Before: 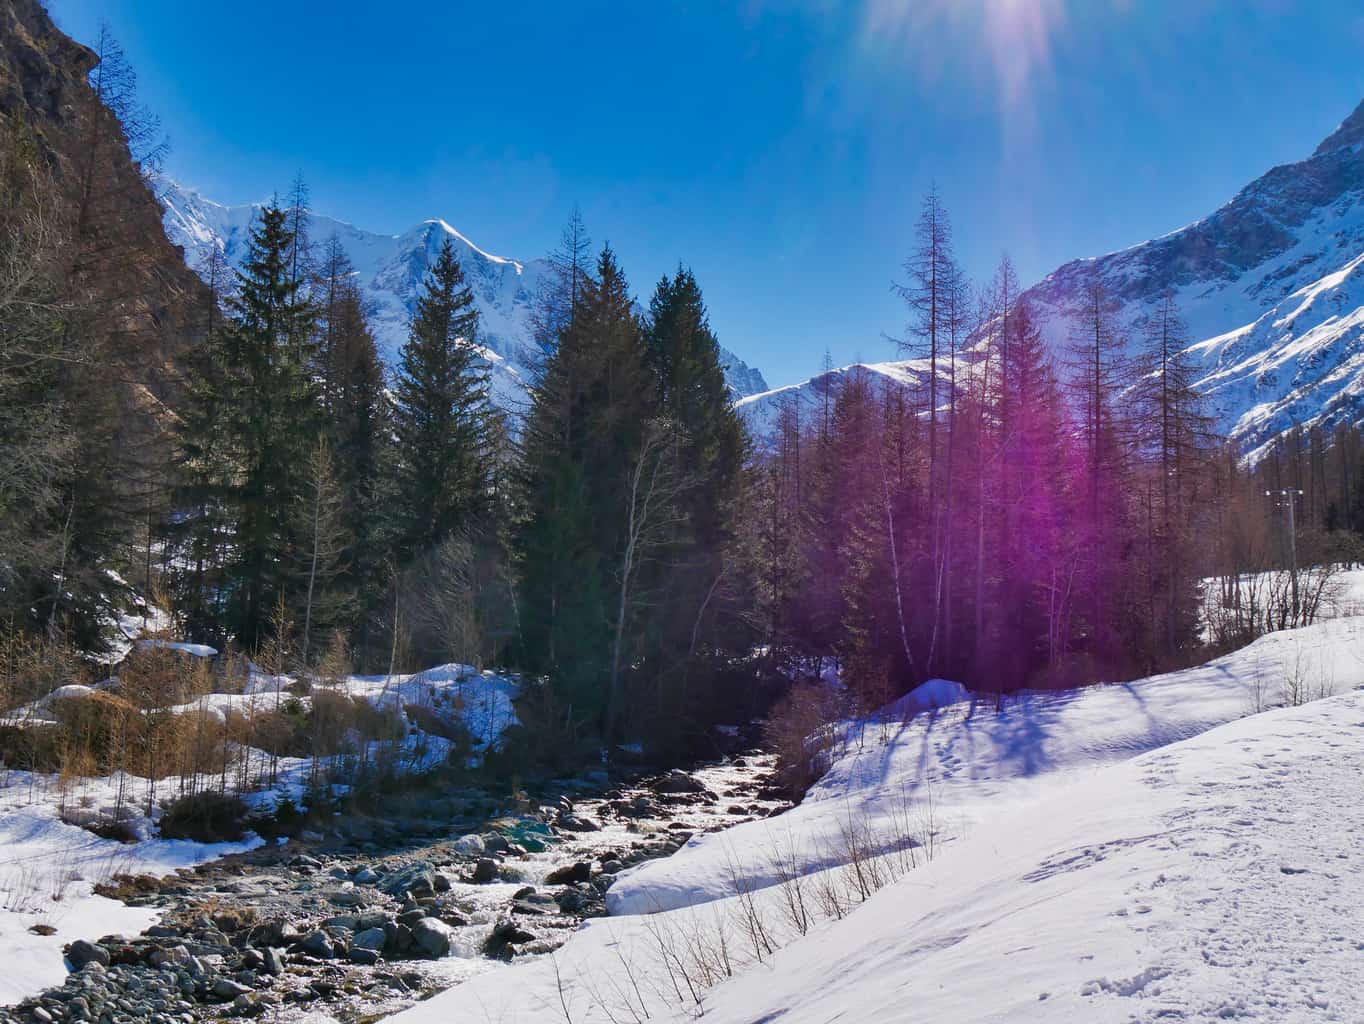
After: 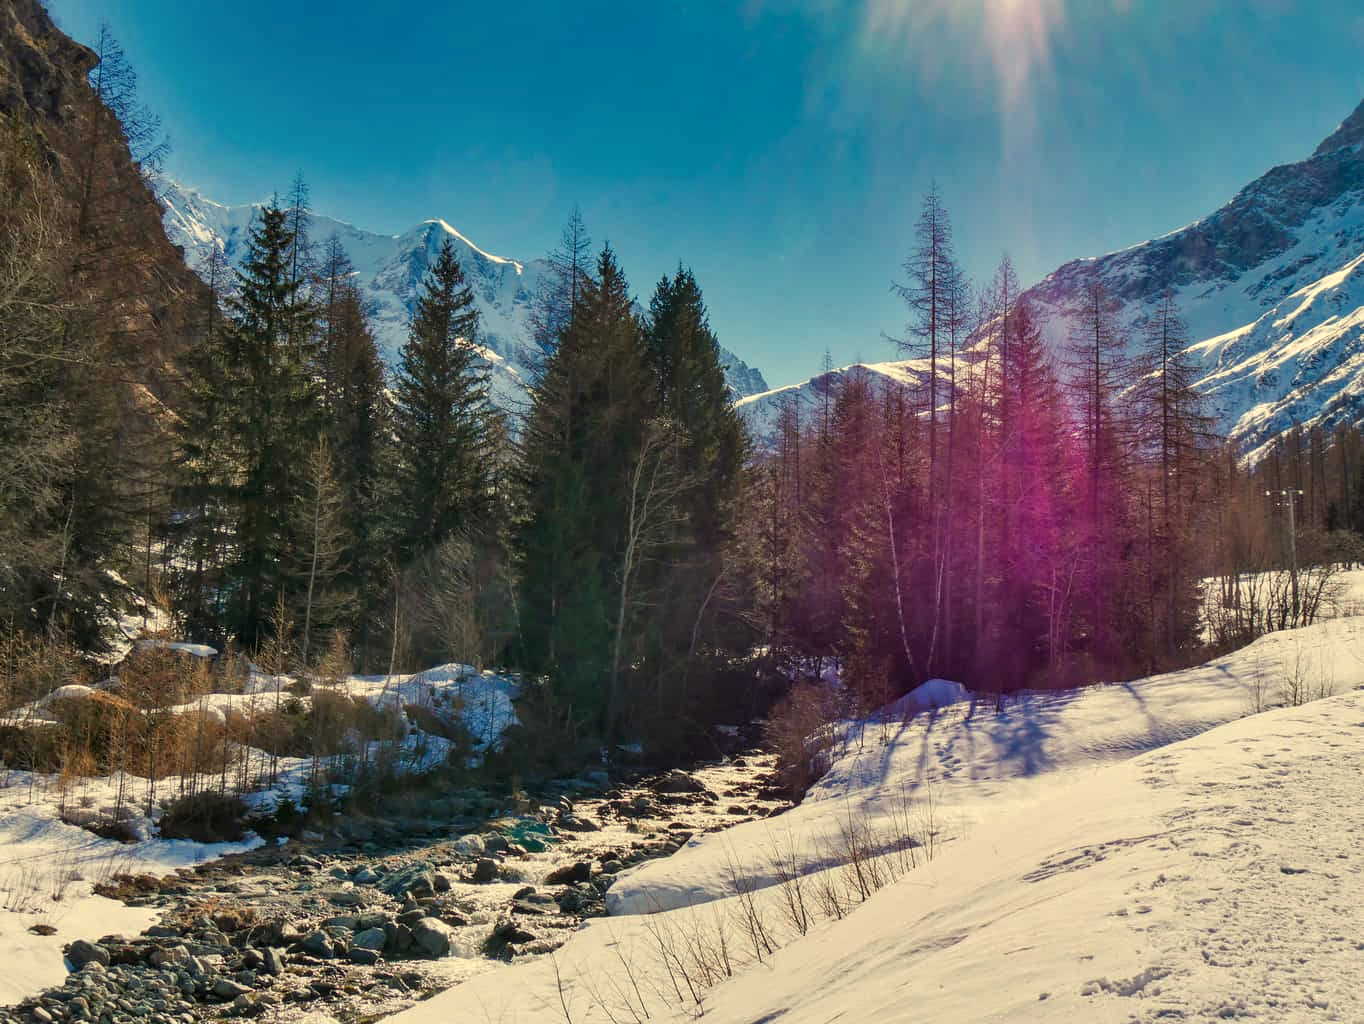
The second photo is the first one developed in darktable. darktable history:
white balance: red 1.08, blue 0.791
local contrast: on, module defaults
